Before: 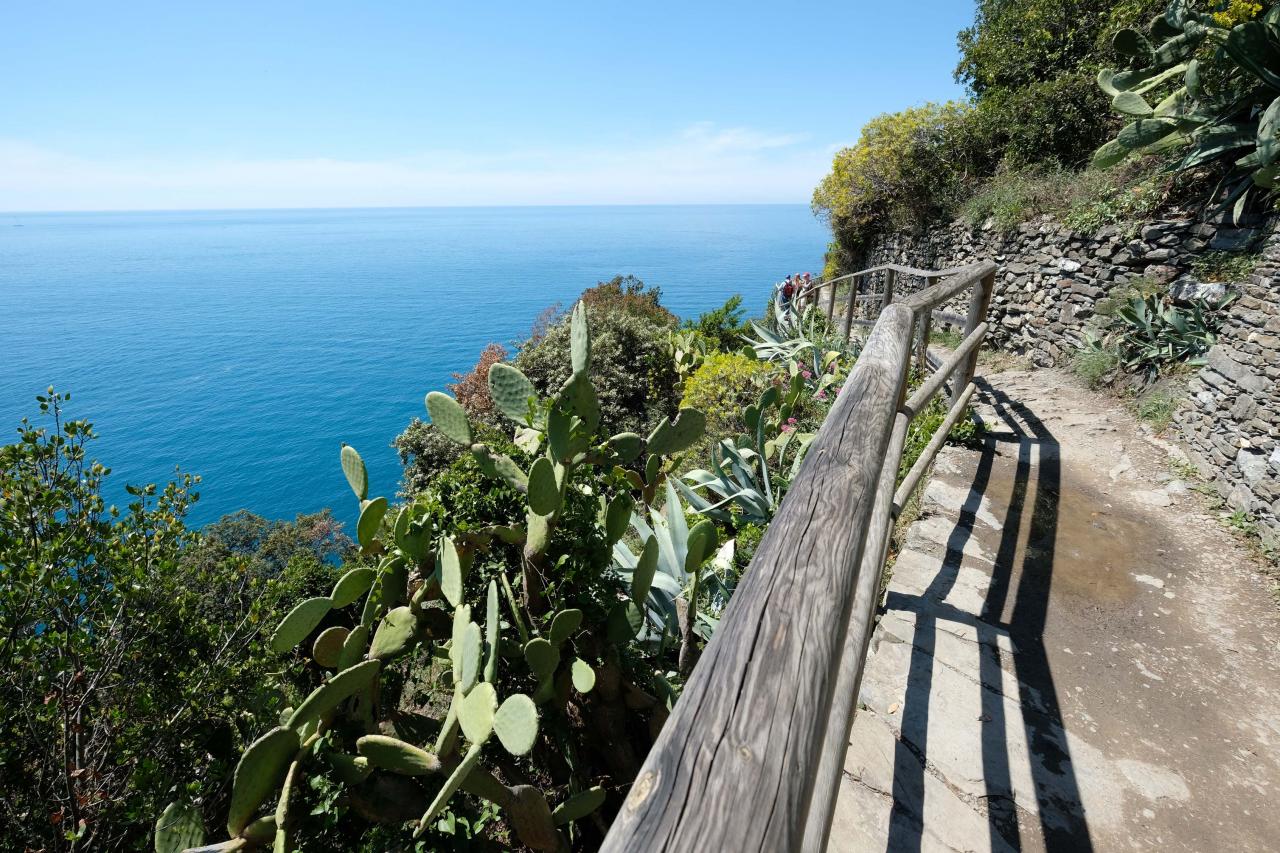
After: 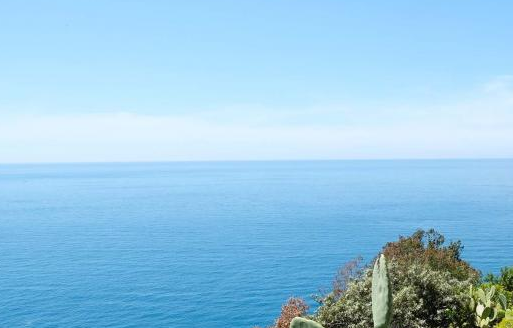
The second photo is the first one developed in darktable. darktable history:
crop: left 15.571%, top 5.439%, right 44.279%, bottom 56.092%
